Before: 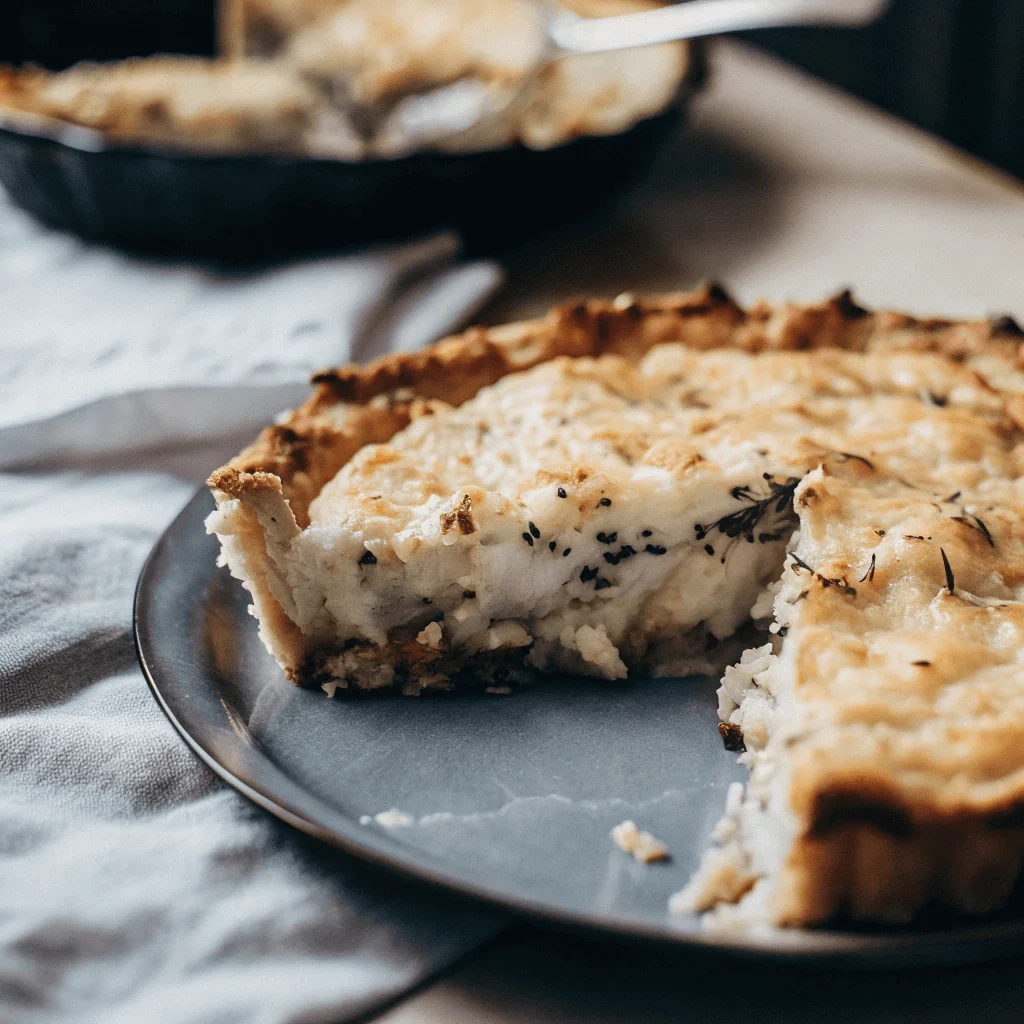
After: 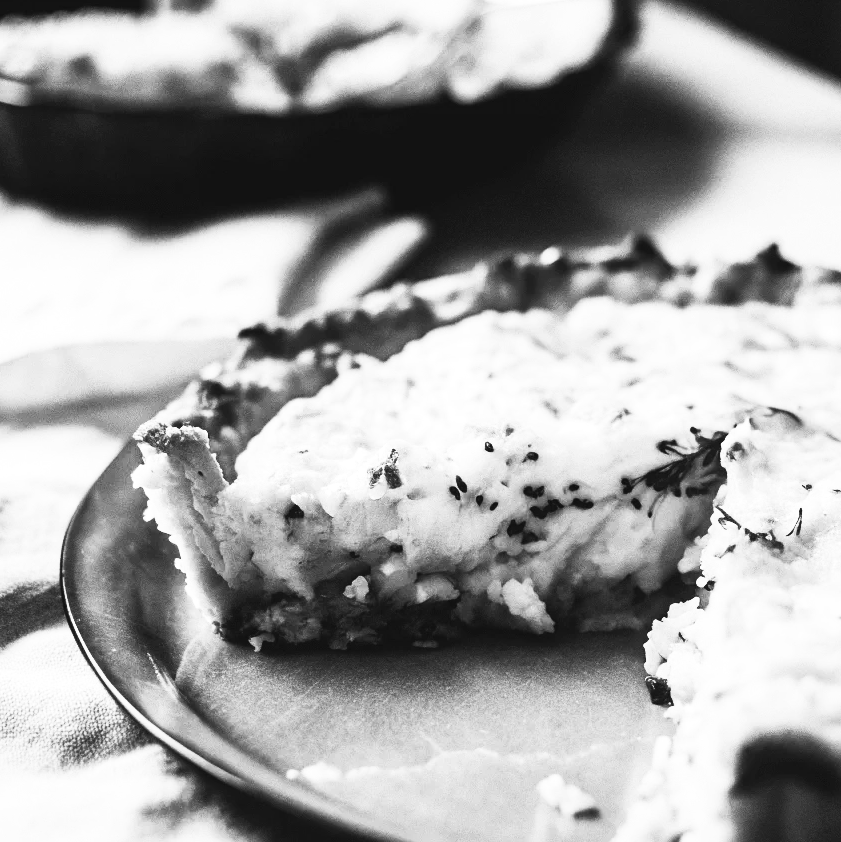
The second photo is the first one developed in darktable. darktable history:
color zones: curves: ch1 [(0.239, 0.552) (0.75, 0.5)]; ch2 [(0.25, 0.462) (0.749, 0.457)], mix 25.94%
color balance: lift [1.001, 0.997, 0.99, 1.01], gamma [1.007, 1, 0.975, 1.025], gain [1, 1.065, 1.052, 0.935], contrast 13.25%
exposure: black level correction 0, compensate exposure bias true, compensate highlight preservation false
monochrome: on, module defaults
crop and rotate: left 7.196%, top 4.574%, right 10.605%, bottom 13.178%
contrast brightness saturation: contrast 0.53, brightness 0.47, saturation -1
